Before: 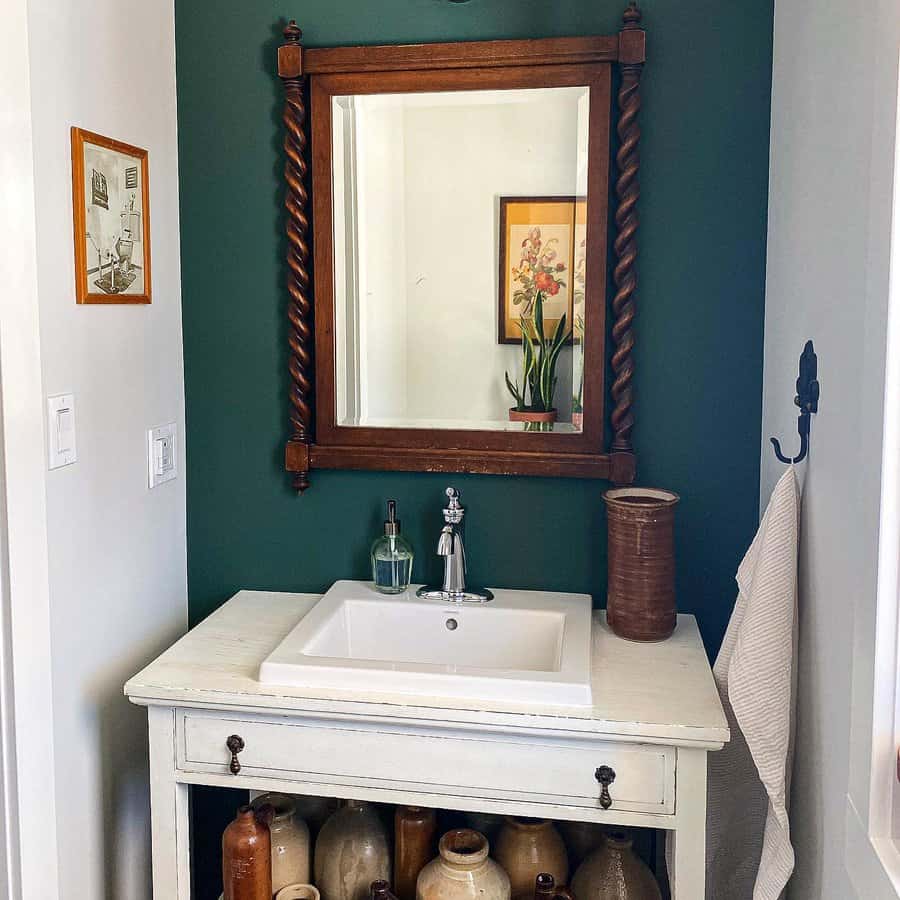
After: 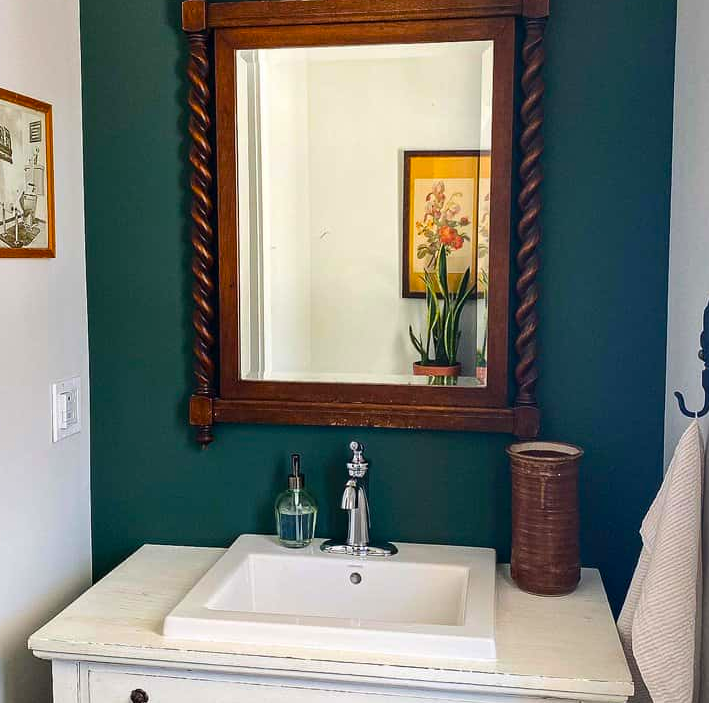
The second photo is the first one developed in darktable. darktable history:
crop and rotate: left 10.739%, top 5.152%, right 10.431%, bottom 16.651%
color balance rgb: shadows lift › luminance -20.383%, perceptual saturation grading › global saturation 30.616%
